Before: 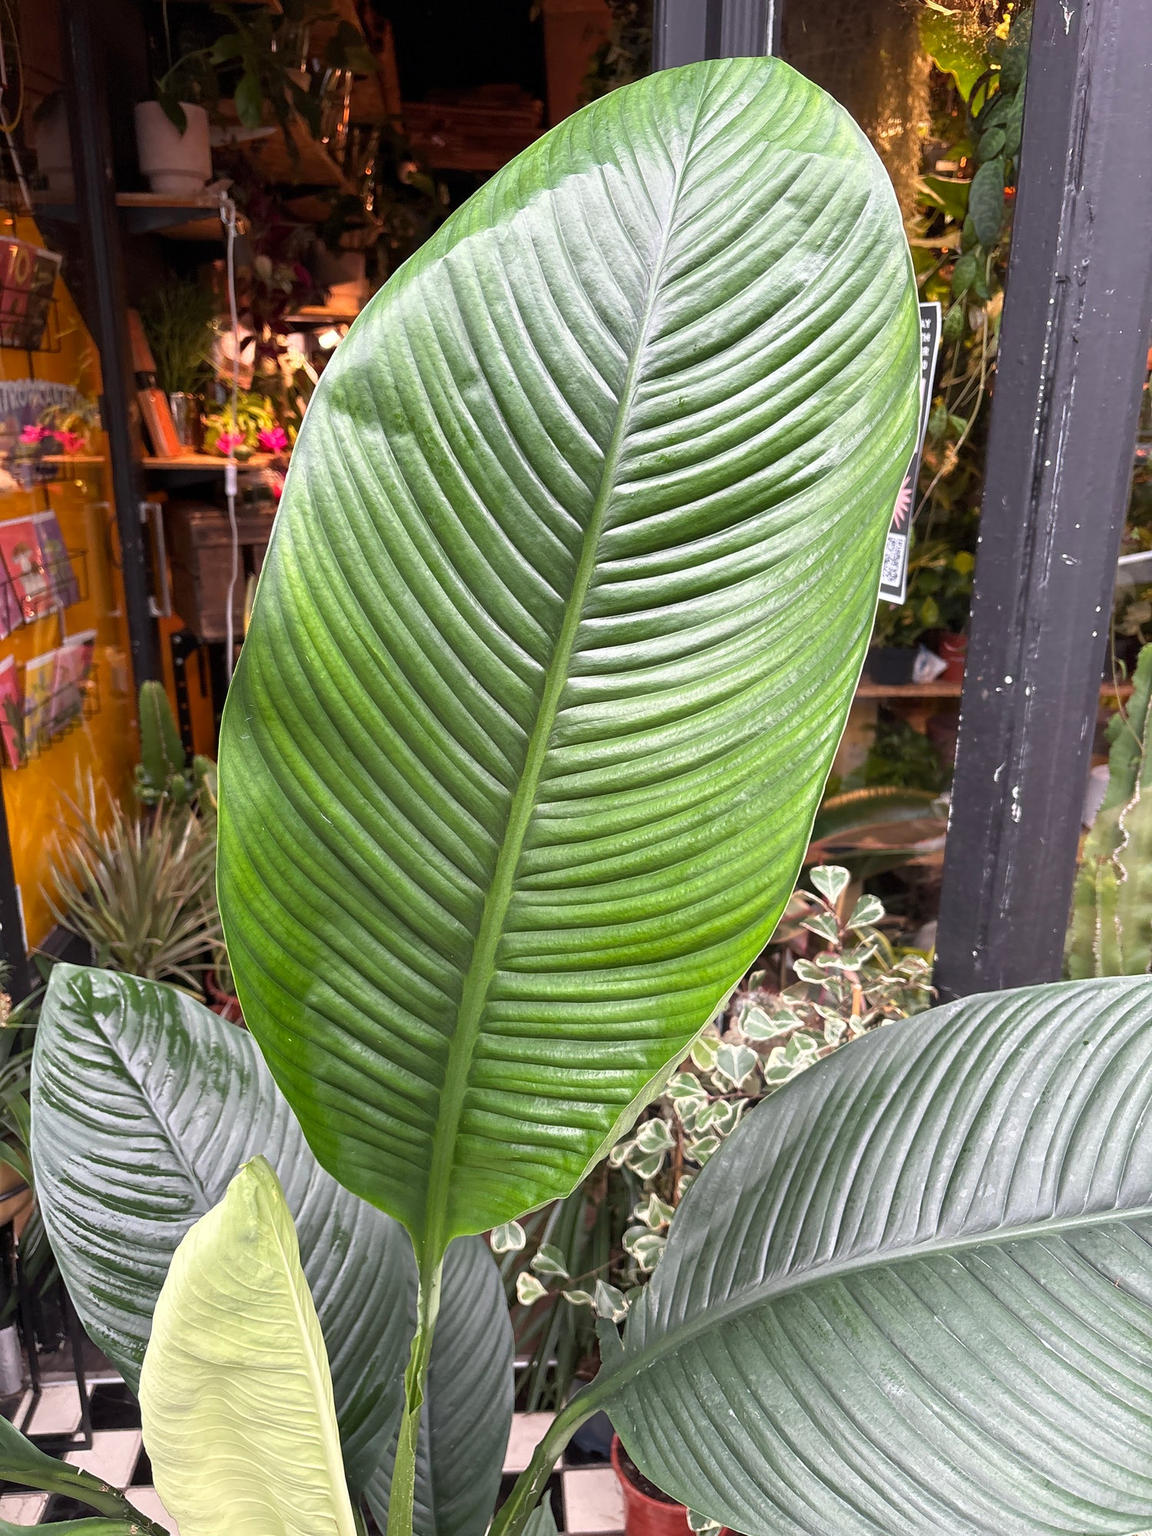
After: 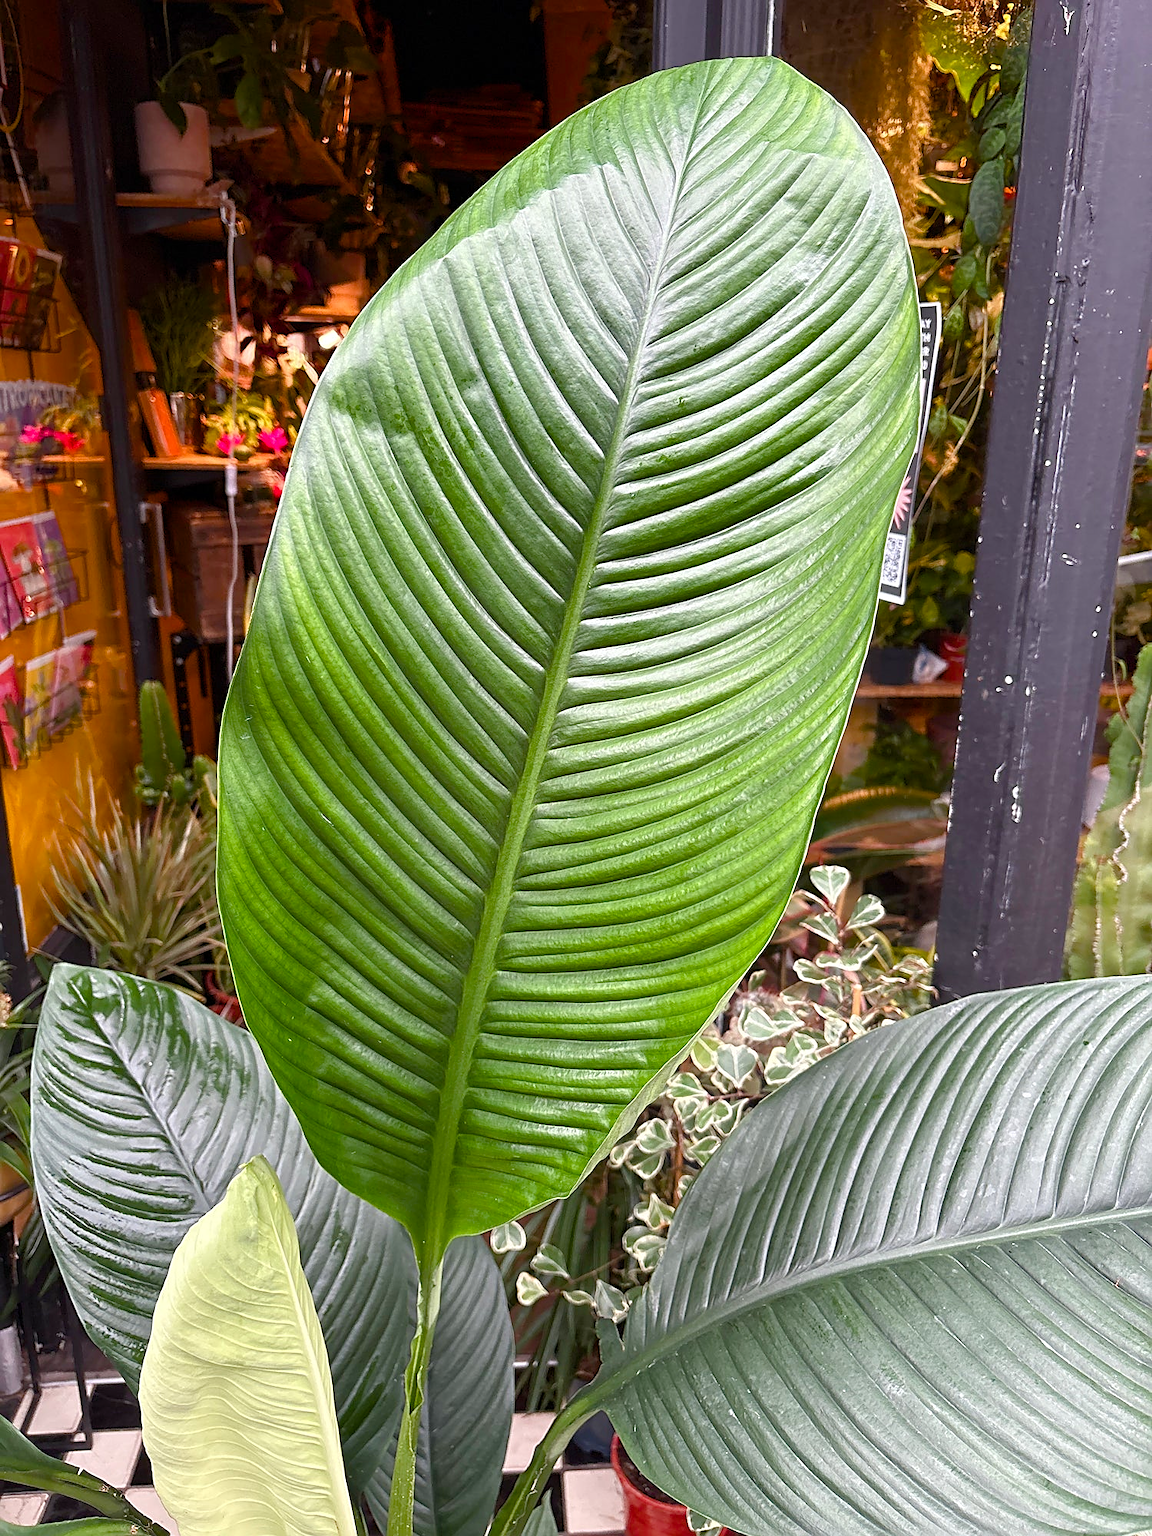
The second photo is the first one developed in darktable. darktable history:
color balance rgb: perceptual saturation grading › global saturation 20%, perceptual saturation grading › highlights -25%, perceptual saturation grading › shadows 50%
sharpen: on, module defaults
